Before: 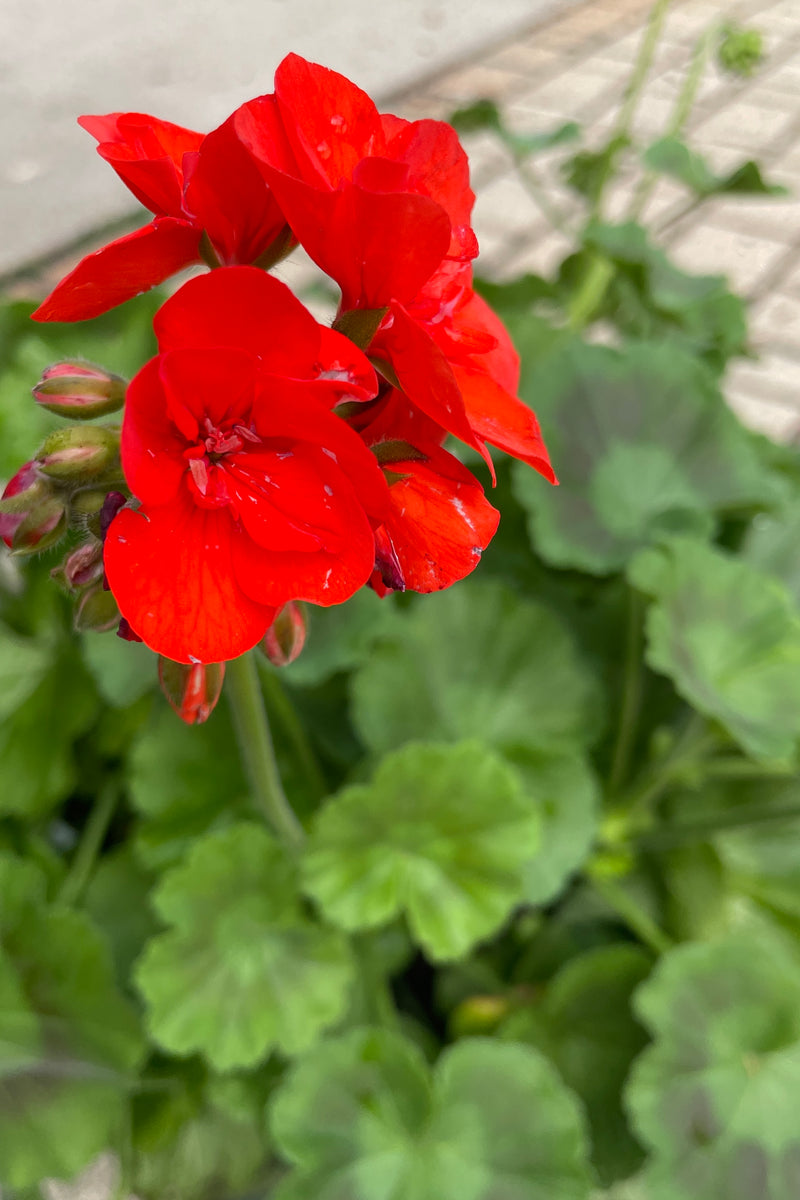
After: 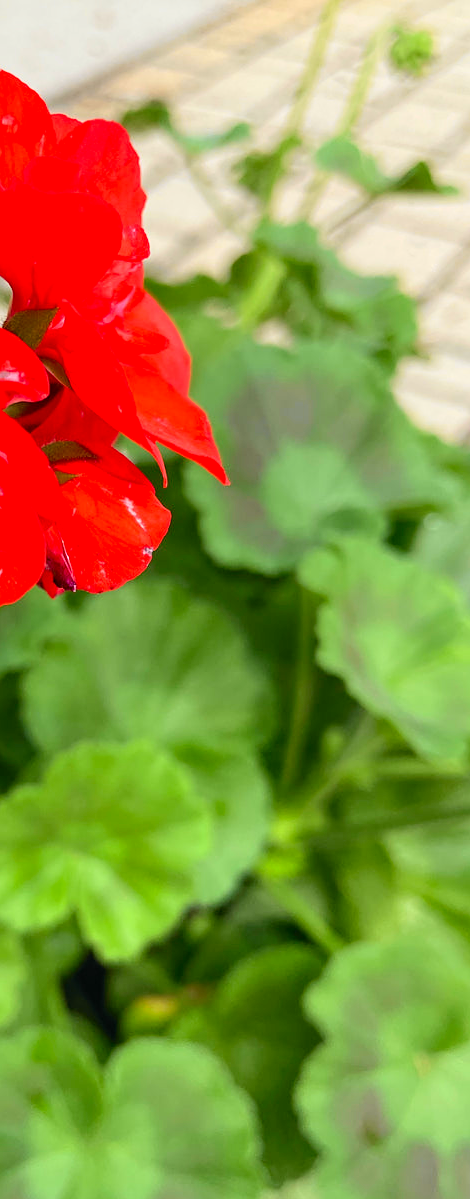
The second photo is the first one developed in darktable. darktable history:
tone curve: curves: ch0 [(0, 0.012) (0.093, 0.11) (0.345, 0.425) (0.457, 0.562) (0.628, 0.738) (0.839, 0.909) (0.998, 0.978)]; ch1 [(0, 0) (0.437, 0.408) (0.472, 0.47) (0.502, 0.497) (0.527, 0.523) (0.568, 0.577) (0.62, 0.66) (0.669, 0.748) (0.859, 0.899) (1, 1)]; ch2 [(0, 0) (0.33, 0.301) (0.421, 0.443) (0.473, 0.498) (0.509, 0.502) (0.535, 0.545) (0.549, 0.576) (0.644, 0.703) (1, 1)], color space Lab, independent channels, preserve colors none
sharpen: amount 0.216
crop: left 41.151%
exposure: compensate highlight preservation false
